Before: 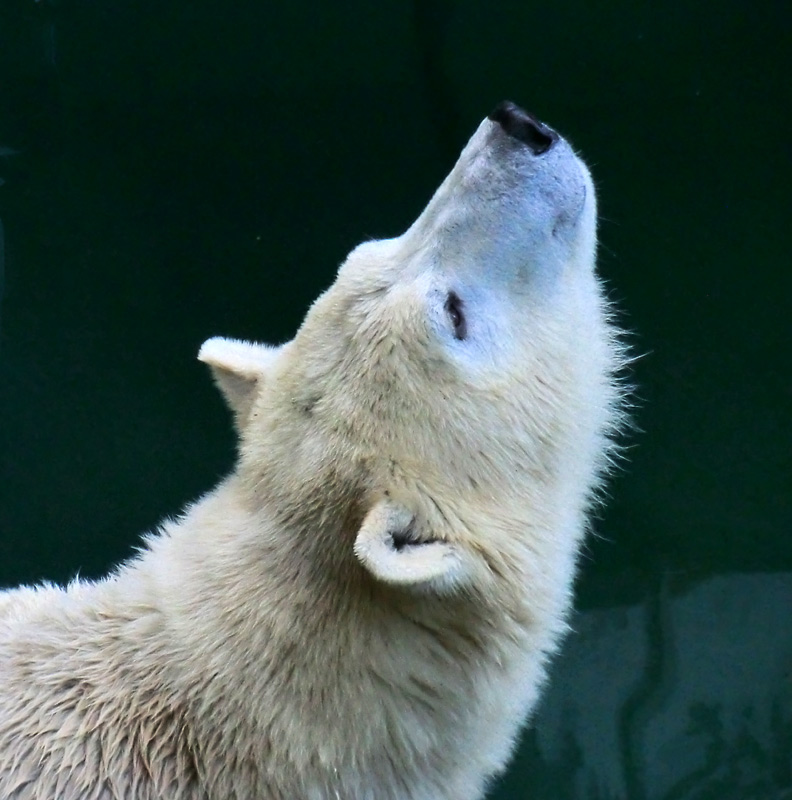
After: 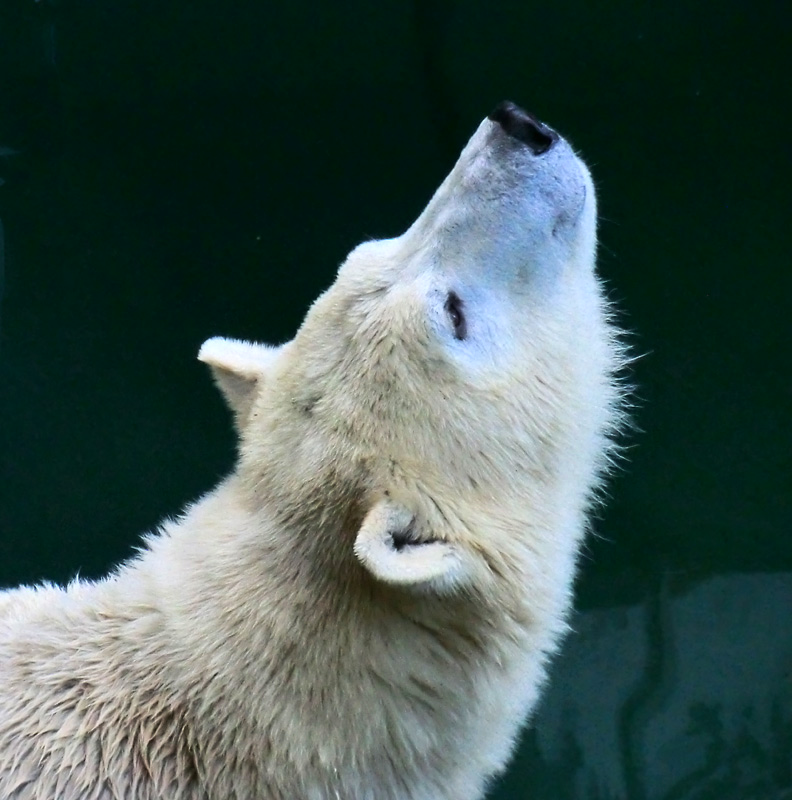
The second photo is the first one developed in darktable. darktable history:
contrast brightness saturation: contrast 0.098, brightness 0.016, saturation 0.018
